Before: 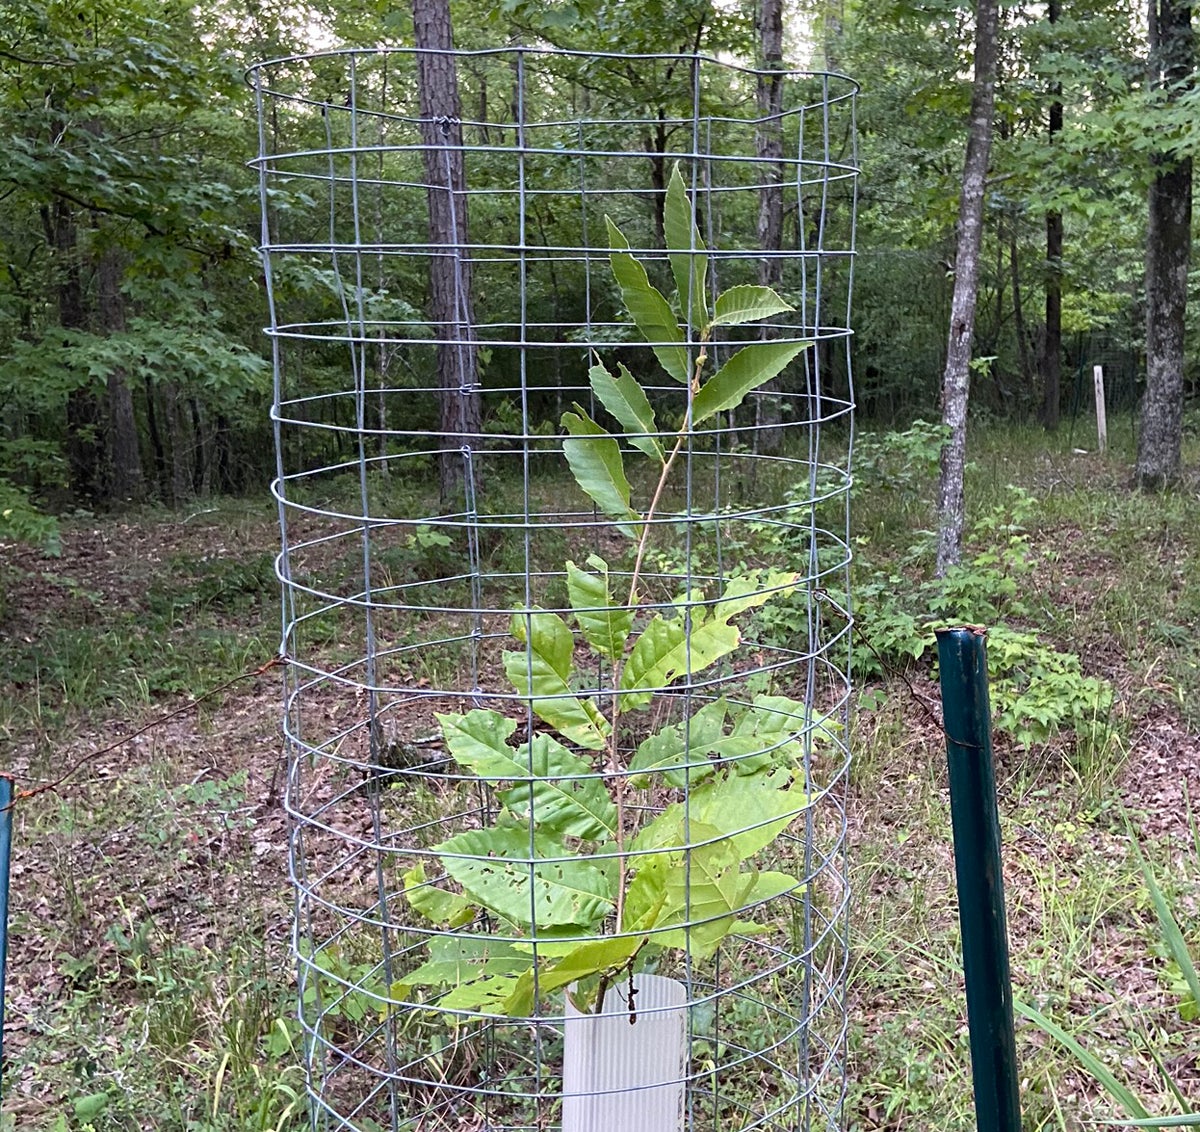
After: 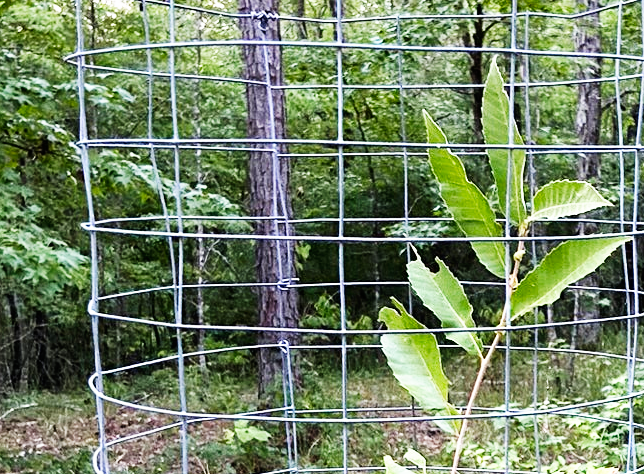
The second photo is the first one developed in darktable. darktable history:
crop: left 15.205%, top 9.279%, right 31.047%, bottom 48.82%
base curve: curves: ch0 [(0, 0) (0.007, 0.004) (0.027, 0.03) (0.046, 0.07) (0.207, 0.54) (0.442, 0.872) (0.673, 0.972) (1, 1)], preserve colors none
